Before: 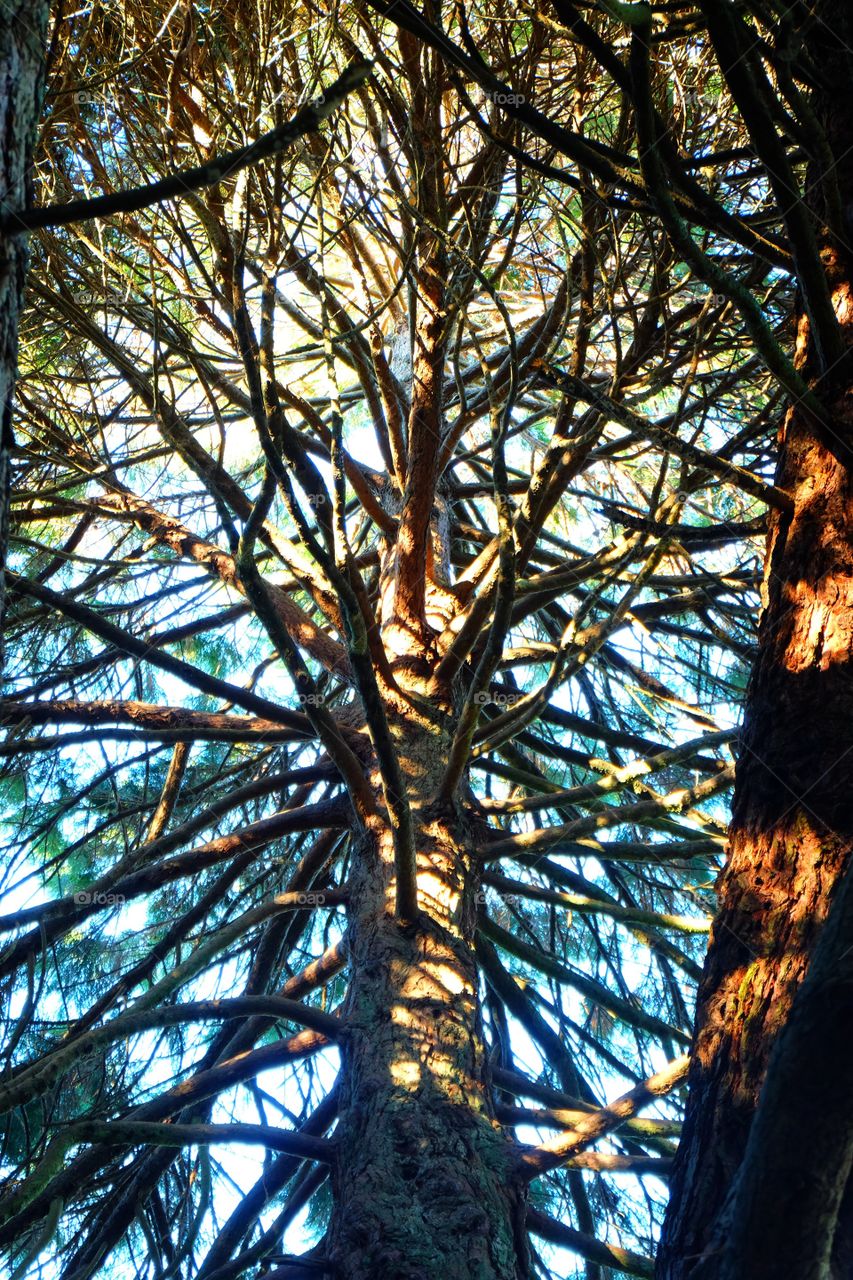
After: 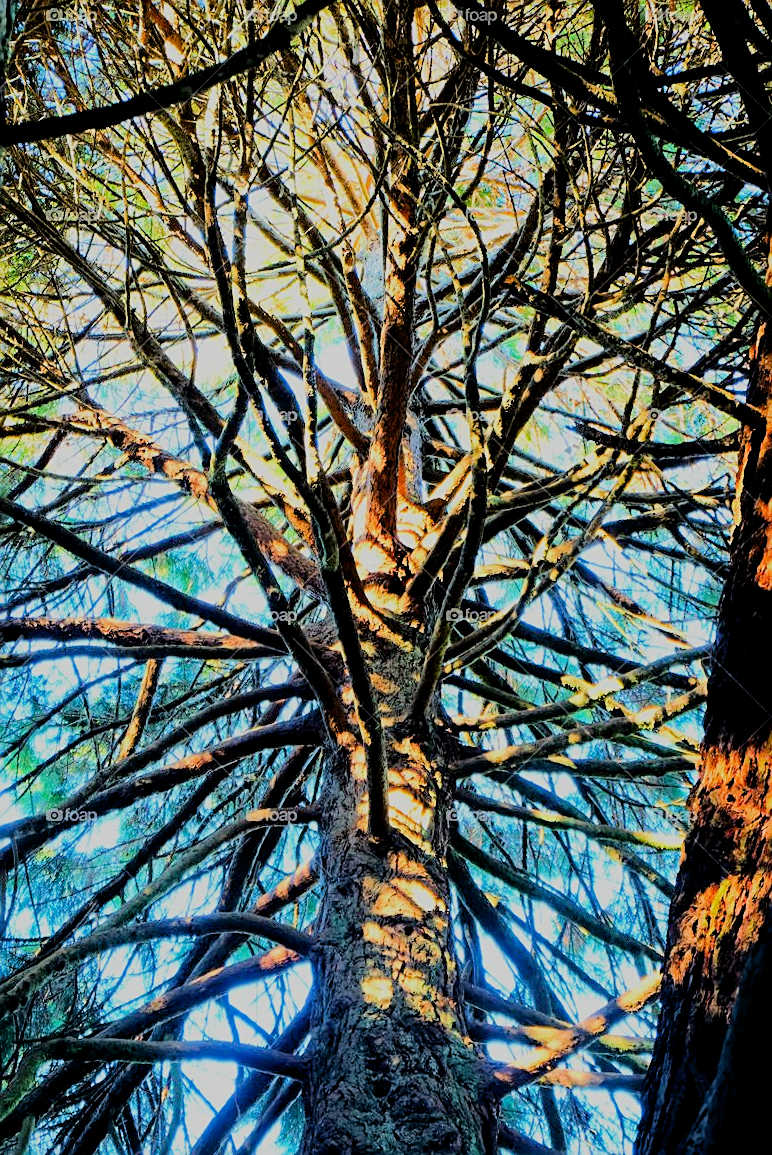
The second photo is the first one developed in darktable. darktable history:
crop: left 3.361%, top 6.488%, right 6.022%, bottom 3.203%
exposure: black level correction 0.005, exposure 0.016 EV, compensate highlight preservation false
tone equalizer: -7 EV 0.163 EV, -6 EV 0.622 EV, -5 EV 1.13 EV, -4 EV 1.3 EV, -3 EV 1.14 EV, -2 EV 0.6 EV, -1 EV 0.168 EV, edges refinement/feathering 500, mask exposure compensation -1.57 EV, preserve details no
sharpen: amount 0.496
filmic rgb: black relative exposure -8.86 EV, white relative exposure 4.98 EV, target black luminance 0%, hardness 3.78, latitude 66.71%, contrast 0.816, highlights saturation mix 11.5%, shadows ↔ highlights balance 20.04%, color science v6 (2022)
